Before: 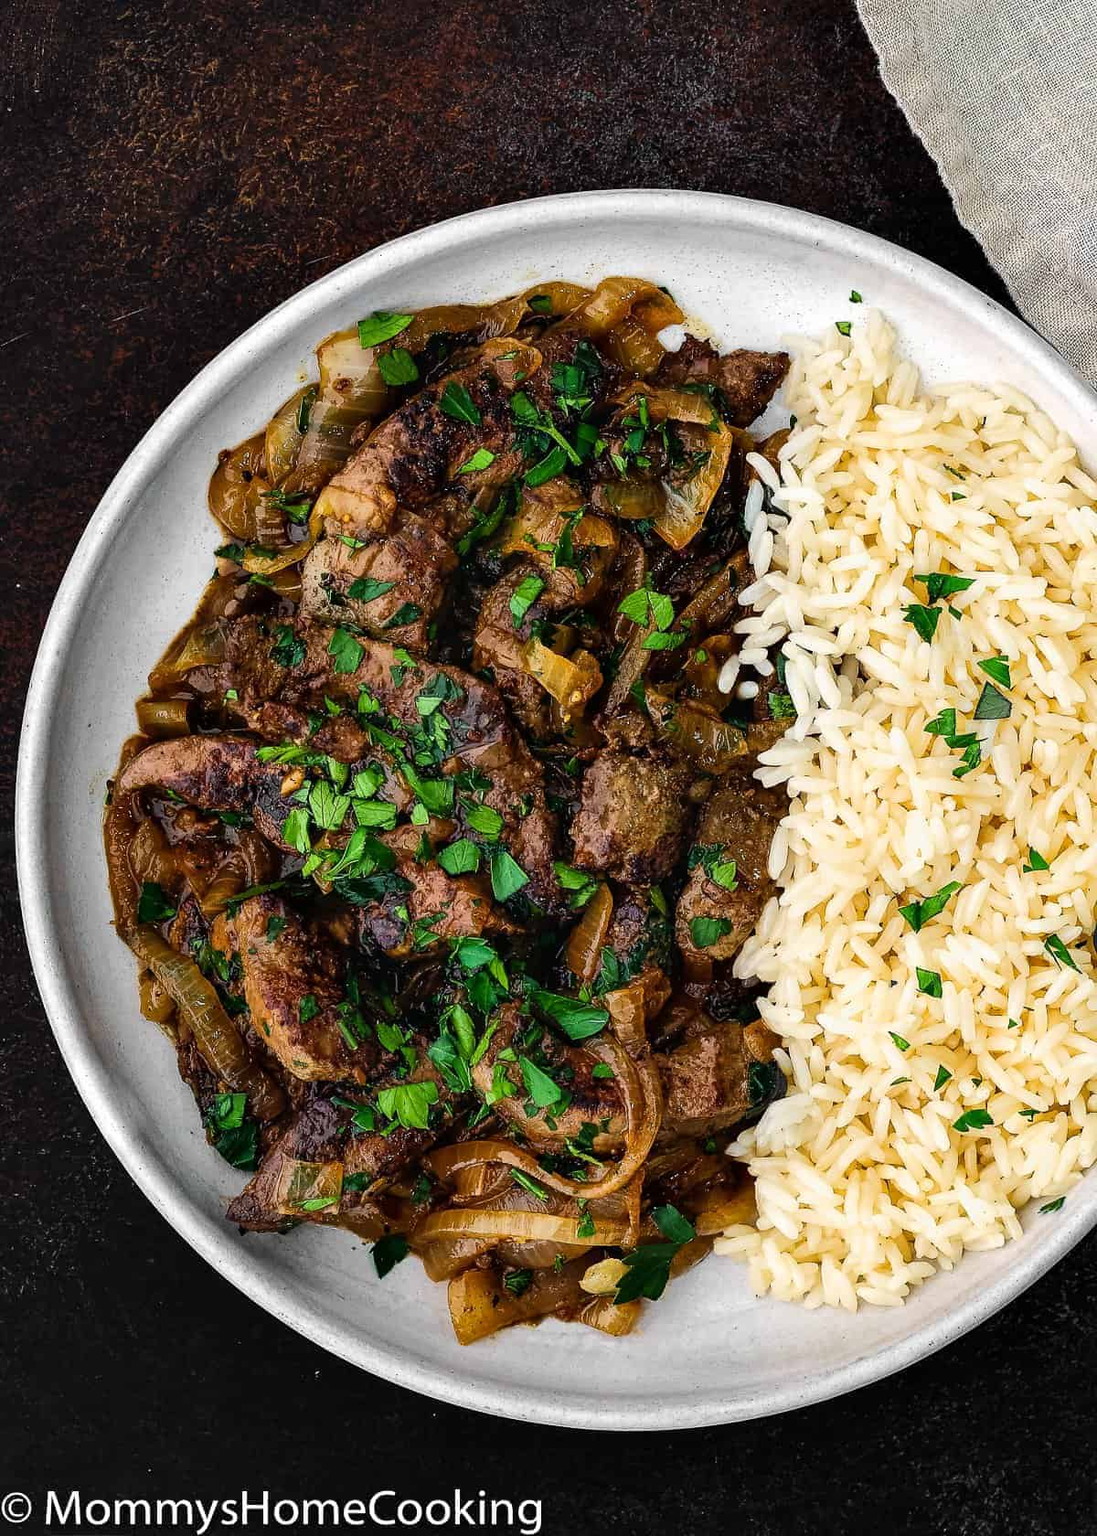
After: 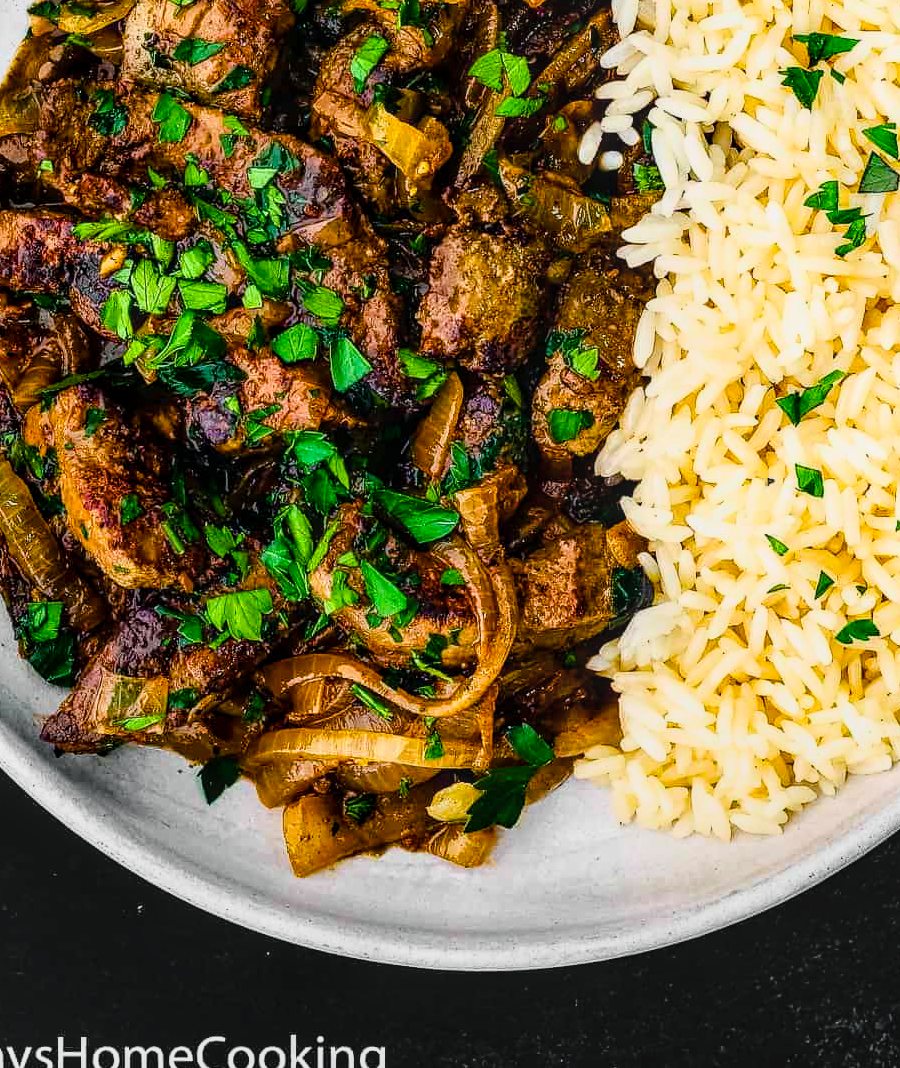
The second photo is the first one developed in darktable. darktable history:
tone curve: curves: ch0 [(0, 0) (0.091, 0.077) (0.389, 0.458) (0.745, 0.82) (0.844, 0.908) (0.909, 0.942) (1, 0.973)]; ch1 [(0, 0) (0.437, 0.404) (0.5, 0.5) (0.529, 0.55) (0.58, 0.6) (0.616, 0.649) (1, 1)]; ch2 [(0, 0) (0.442, 0.415) (0.5, 0.5) (0.535, 0.557) (0.585, 0.62) (1, 1)], color space Lab, linked channels, preserve colors none
crop and rotate: left 17.294%, top 35.407%, right 7.642%, bottom 0.982%
color balance rgb: shadows lift › luminance -5.183%, shadows lift › chroma 1.157%, shadows lift › hue 218.81°, perceptual saturation grading › global saturation 34.769%, perceptual saturation grading › highlights -25.521%, perceptual saturation grading › shadows 49.916%, global vibrance 20%
local contrast: on, module defaults
